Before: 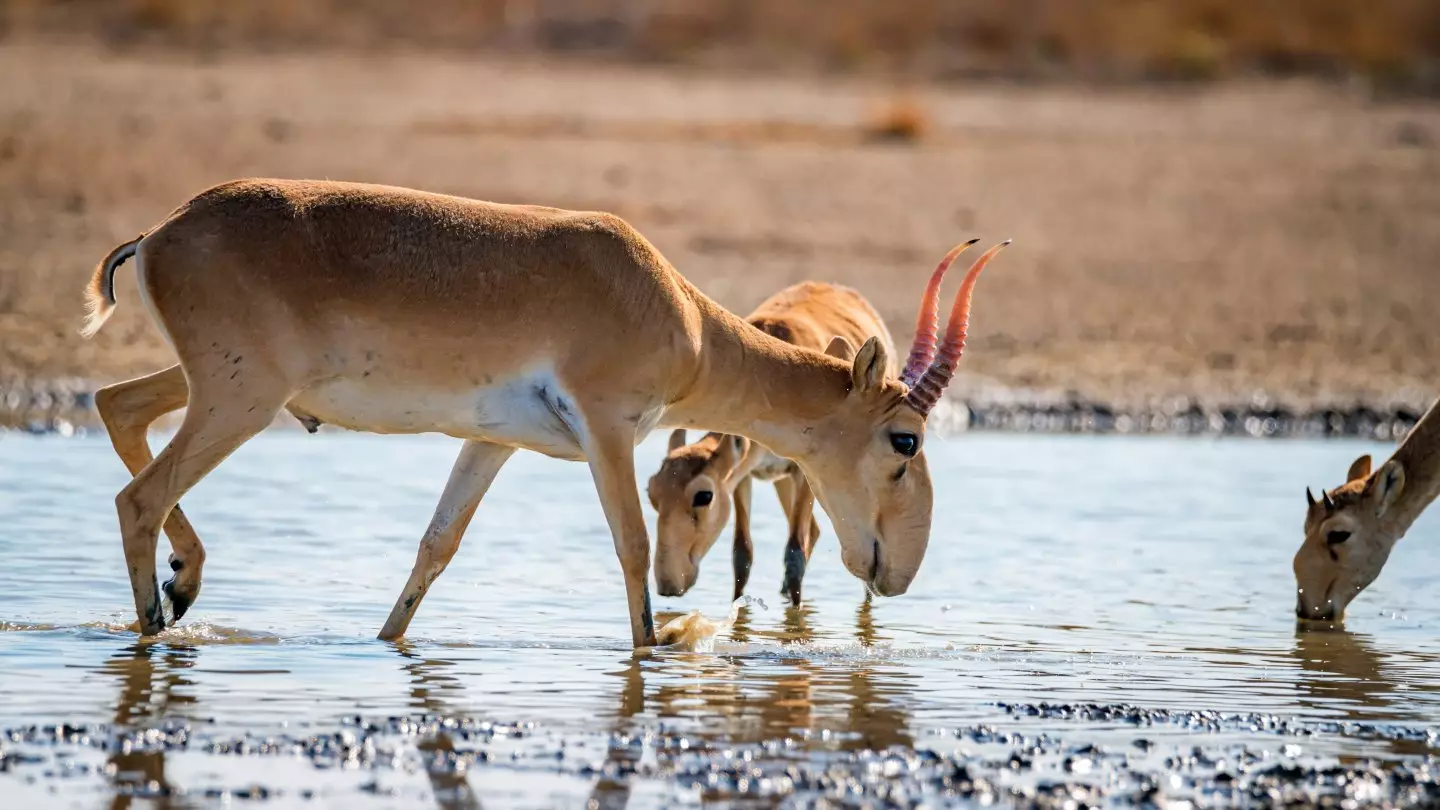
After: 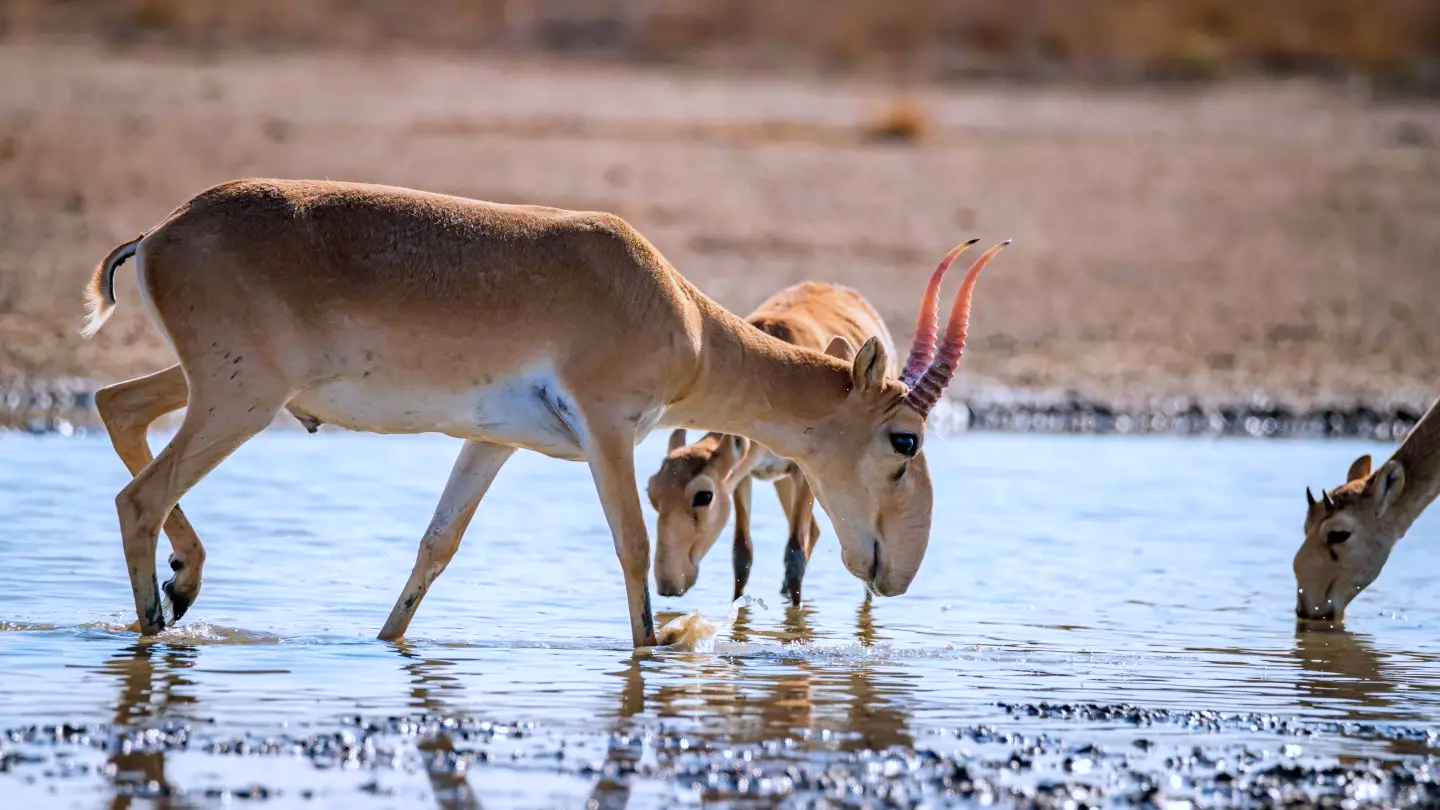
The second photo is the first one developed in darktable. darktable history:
color calibration: illuminant as shot in camera, x 0.37, y 0.382, temperature 4320.08 K
